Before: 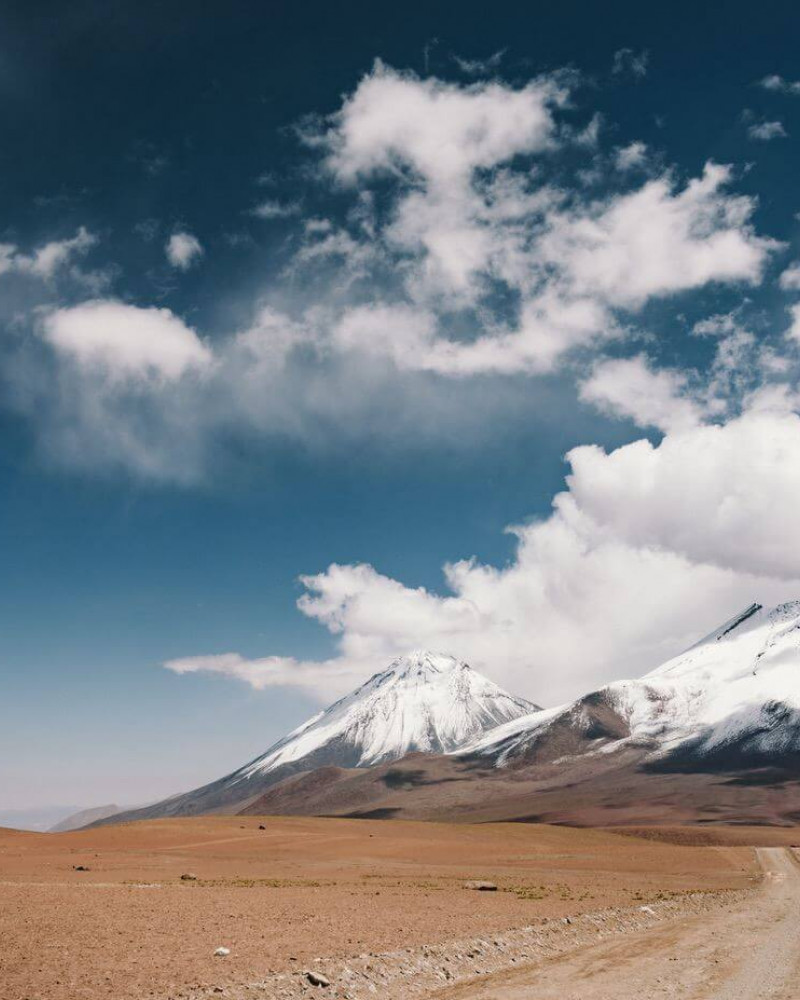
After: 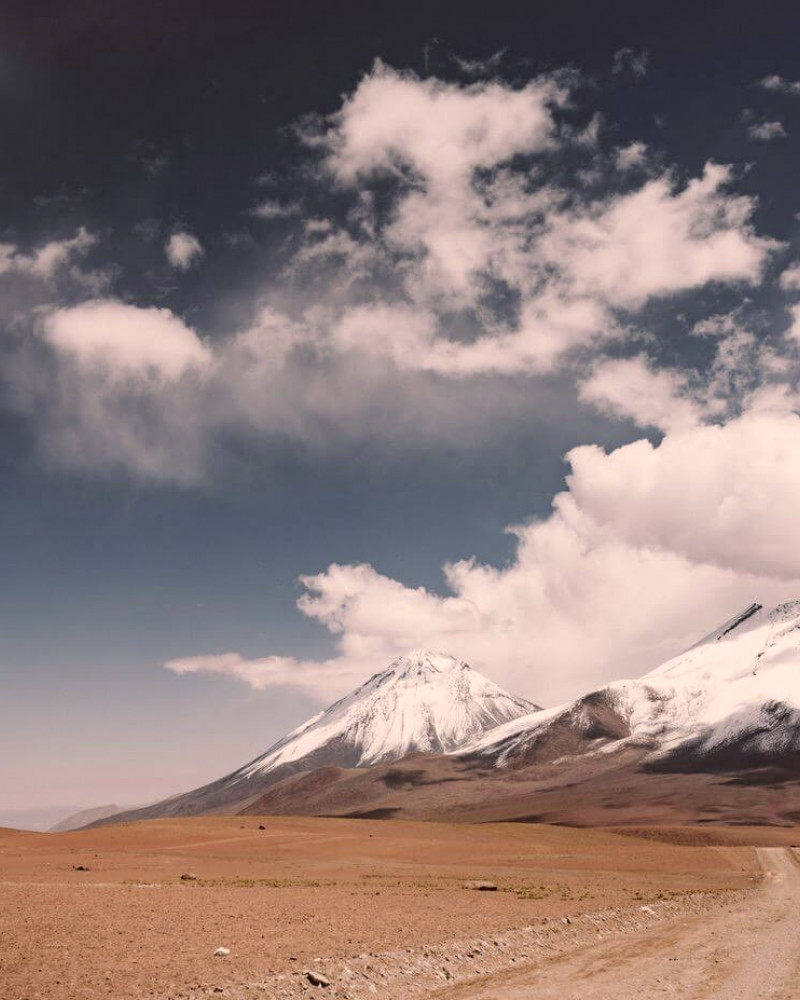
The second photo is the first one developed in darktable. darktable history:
color correction: highlights a* 10.21, highlights b* 9.79, shadows a* 8.61, shadows b* 7.88, saturation 0.8
